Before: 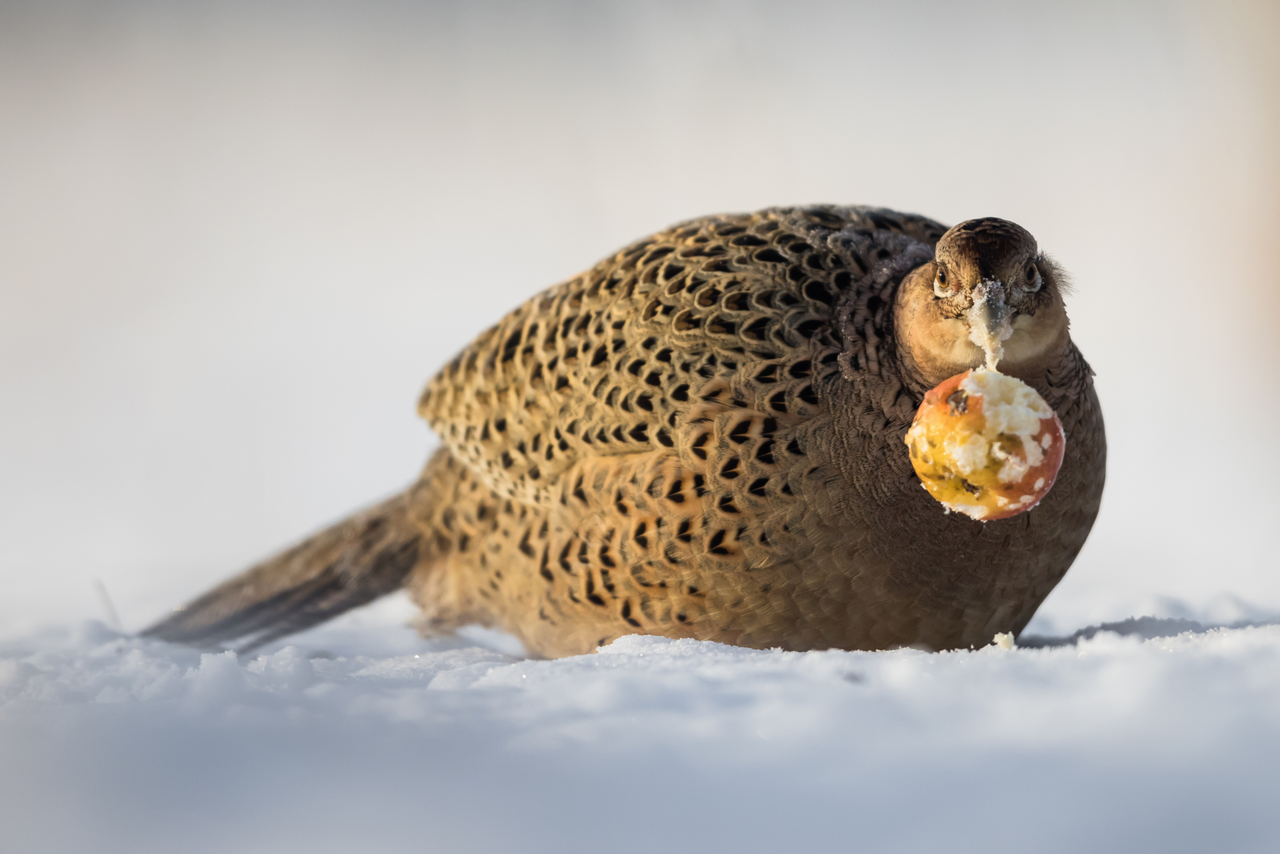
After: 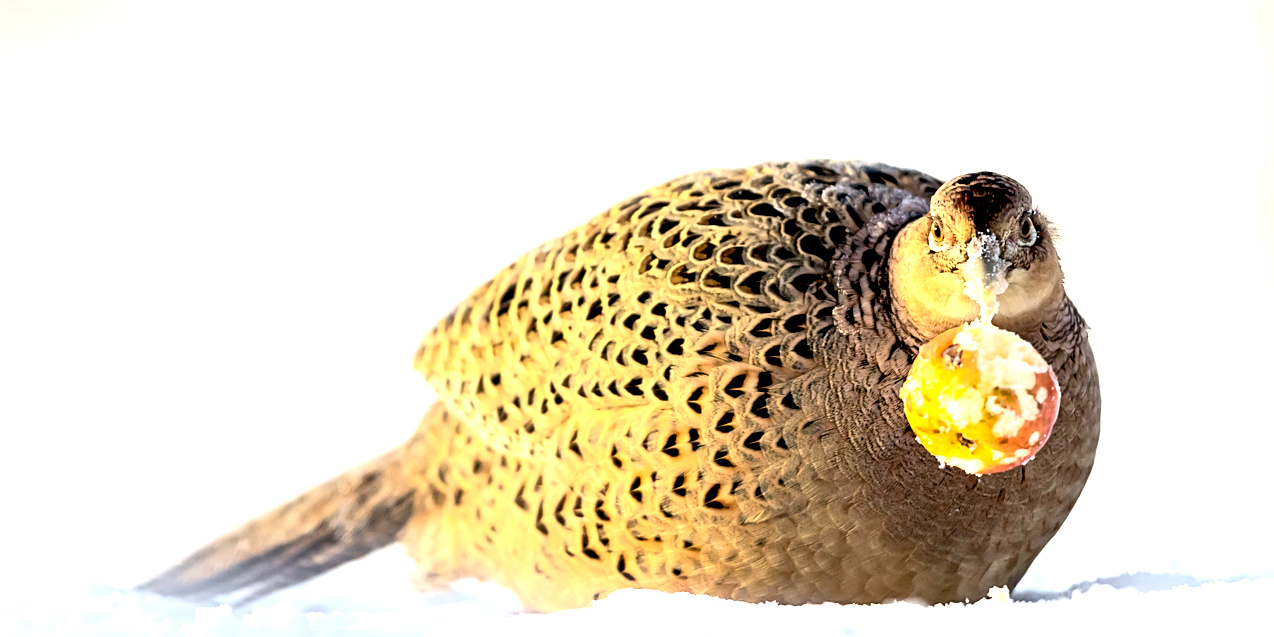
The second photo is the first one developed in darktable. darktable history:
crop: left 0.404%, top 5.503%, bottom 19.804%
exposure: black level correction 0.009, exposure 1.424 EV, compensate exposure bias true, compensate highlight preservation false
sharpen: on, module defaults
levels: mode automatic, levels [0.016, 0.484, 0.953]
contrast brightness saturation: contrast 0.199, brightness 0.163, saturation 0.219
